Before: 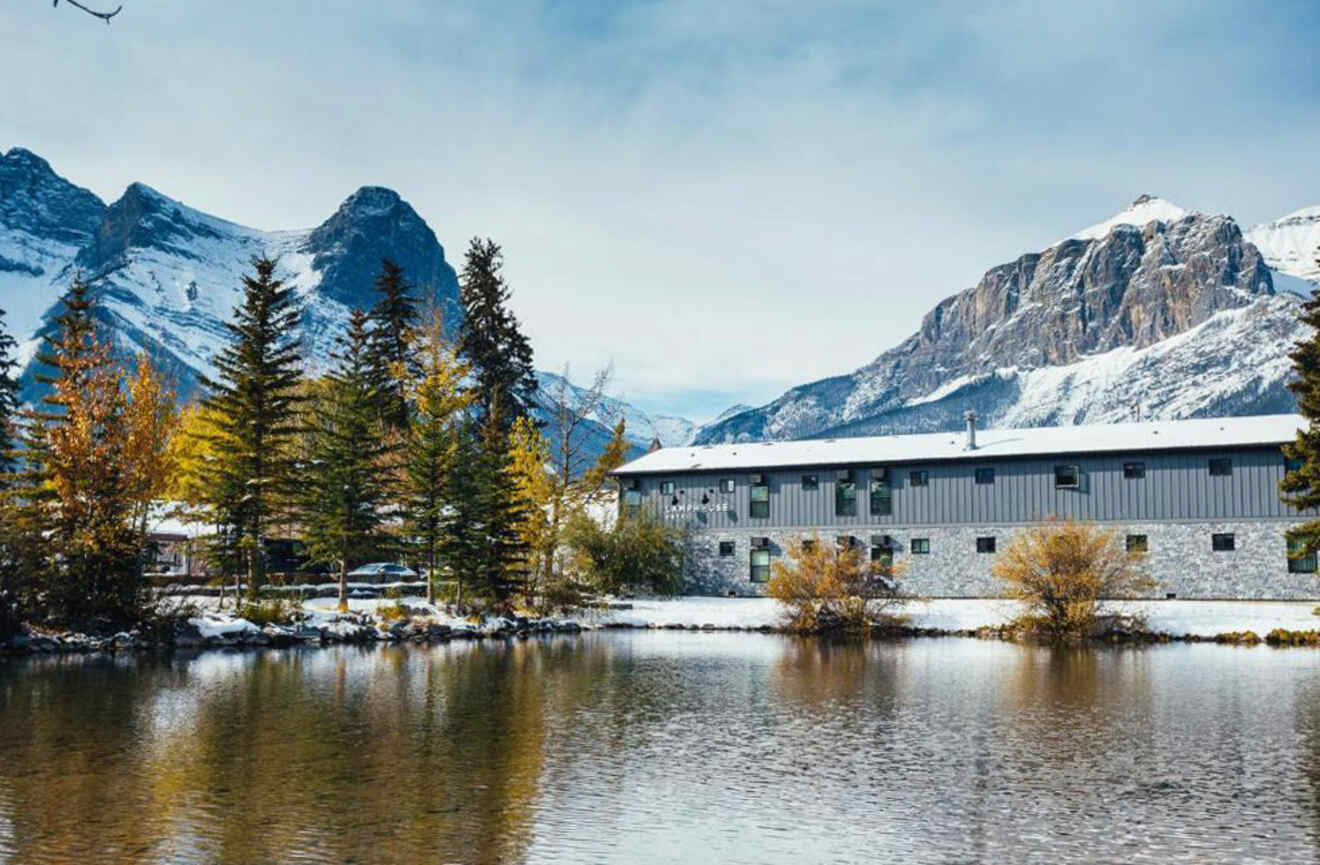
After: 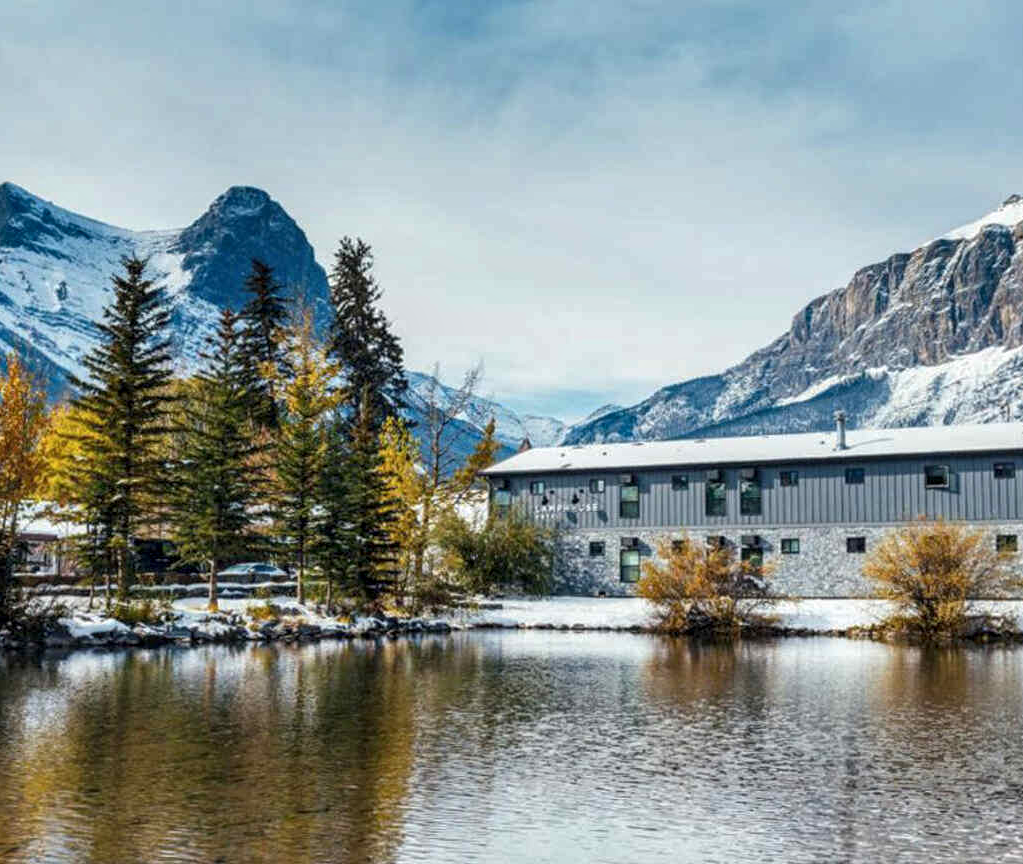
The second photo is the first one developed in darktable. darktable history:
crop: left 9.871%, right 12.57%
local contrast: detail 130%
shadows and highlights: shadows 25.44, highlights -26.06
